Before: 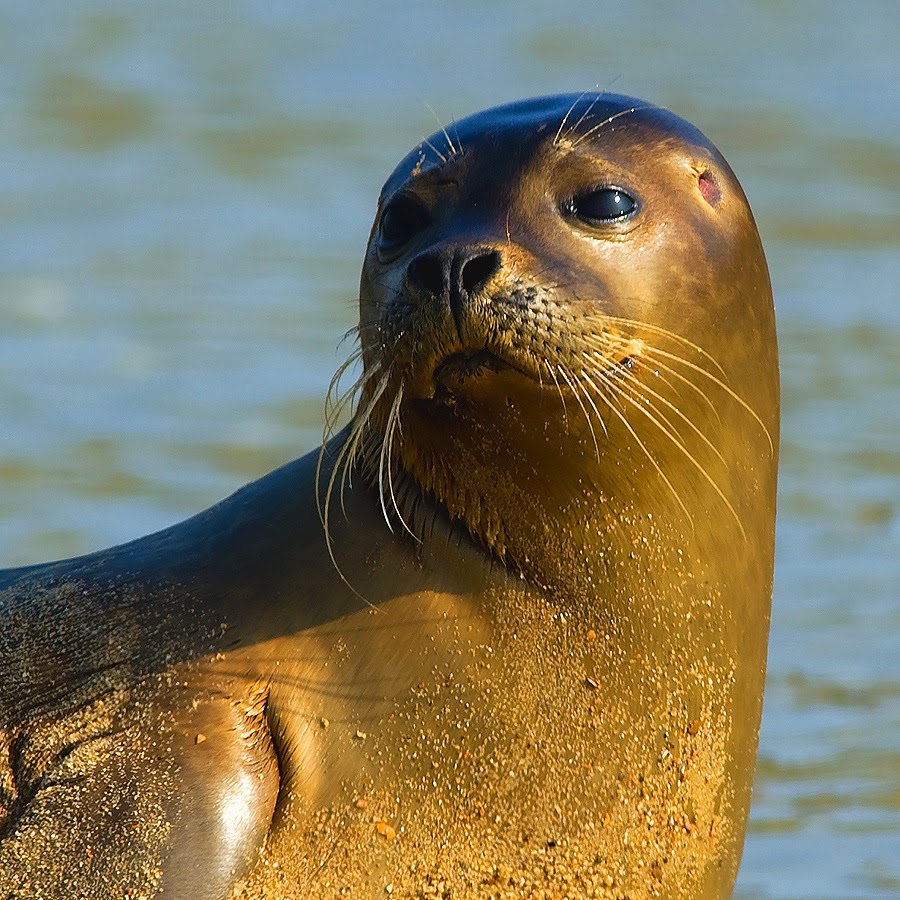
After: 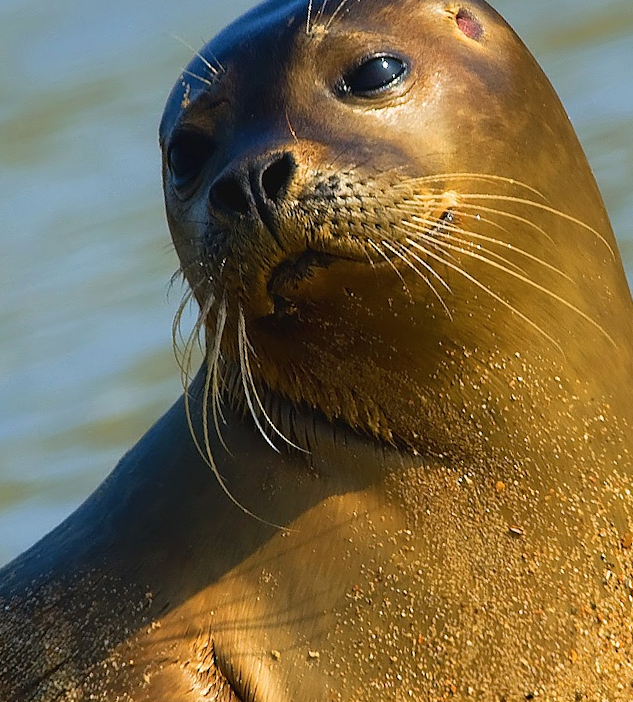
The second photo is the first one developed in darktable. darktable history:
exposure: compensate highlight preservation false
crop and rotate: angle 18.67°, left 6.798%, right 4.025%, bottom 1.121%
contrast brightness saturation: saturation -0.053
